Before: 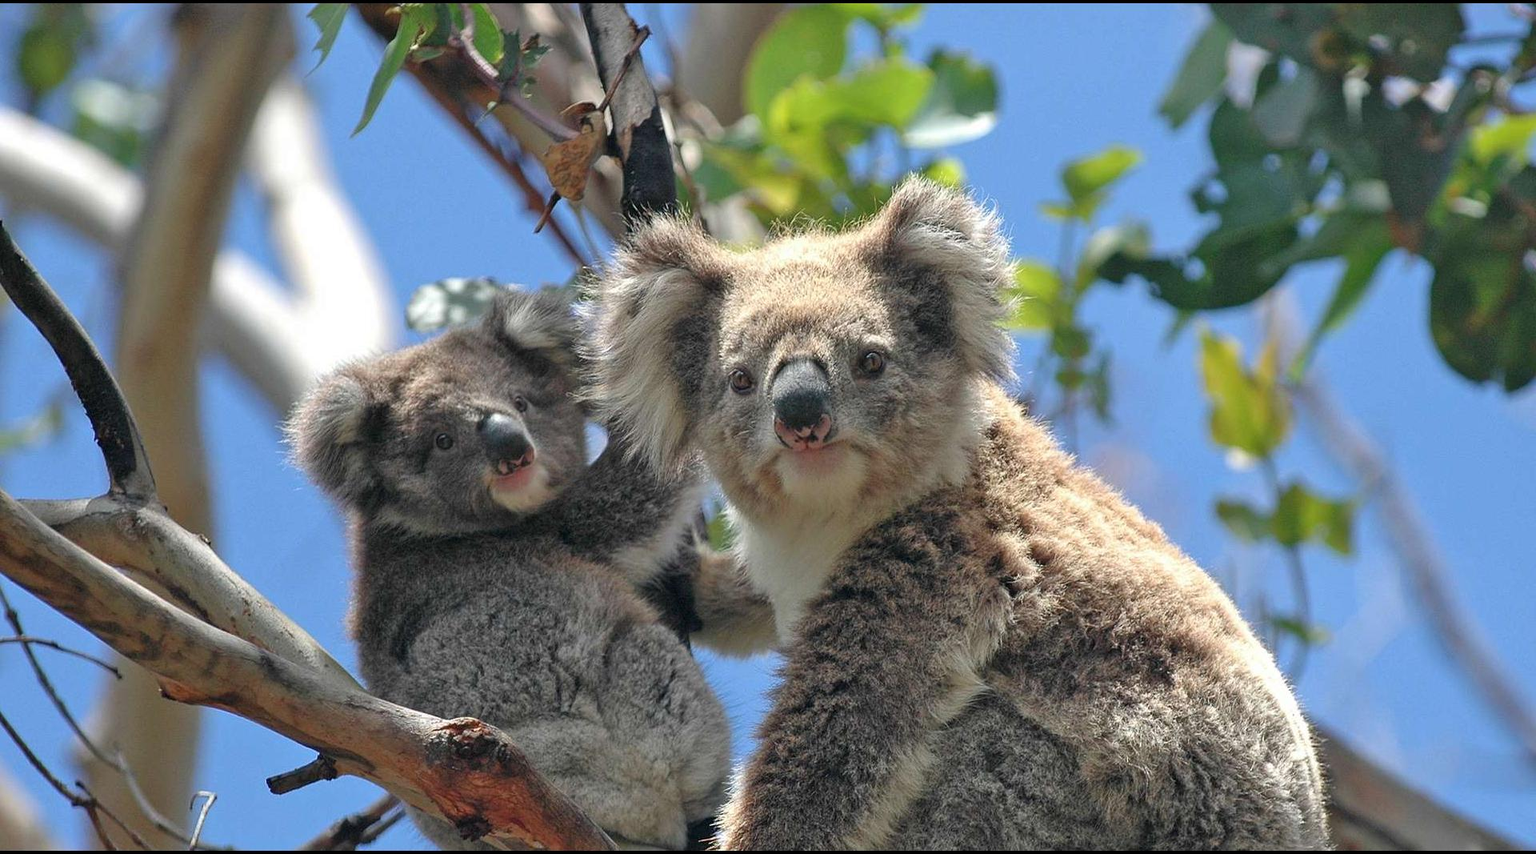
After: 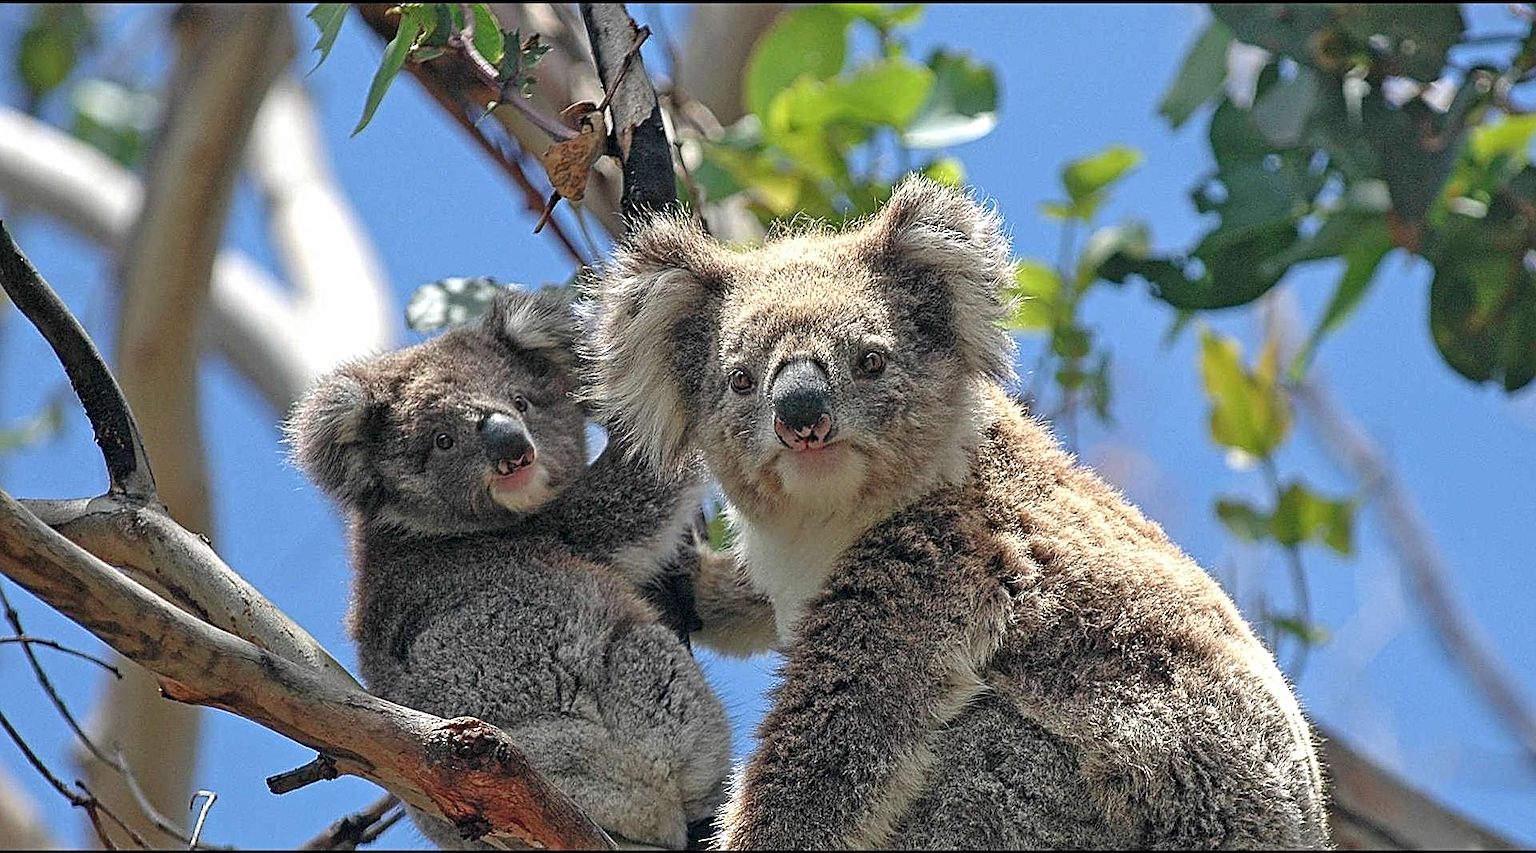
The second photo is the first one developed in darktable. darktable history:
contrast equalizer: y [[0.5, 0.5, 0.5, 0.539, 0.64, 0.611], [0.5 ×6], [0.5 ×6], [0 ×6], [0 ×6]]
sharpen: amount 0.497
